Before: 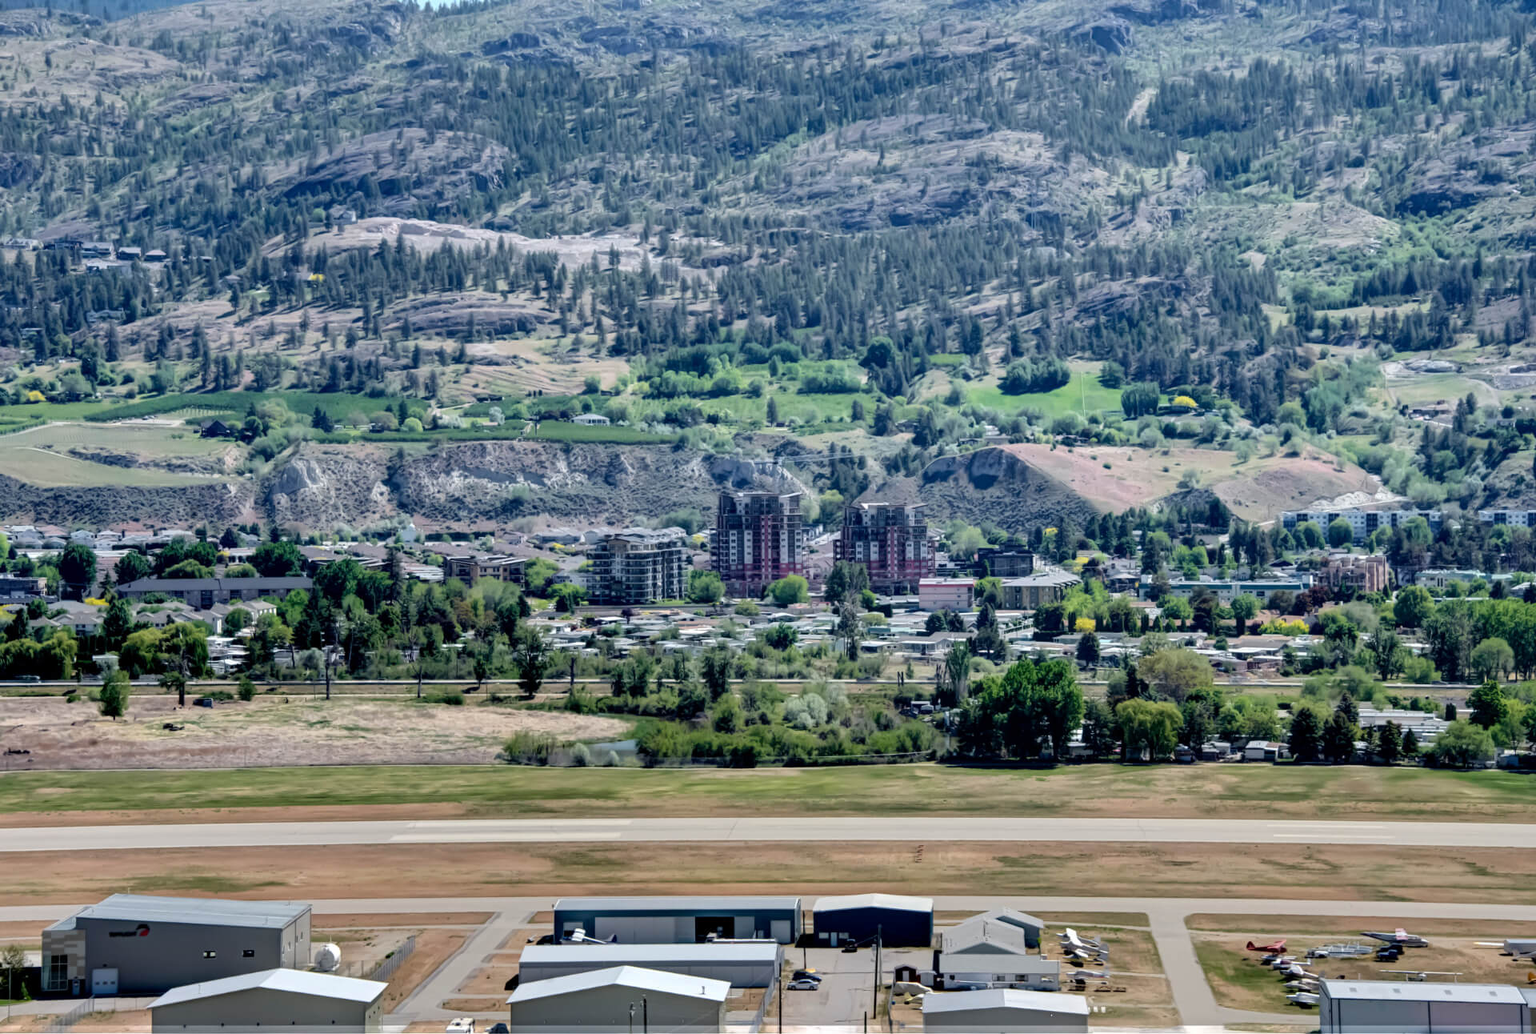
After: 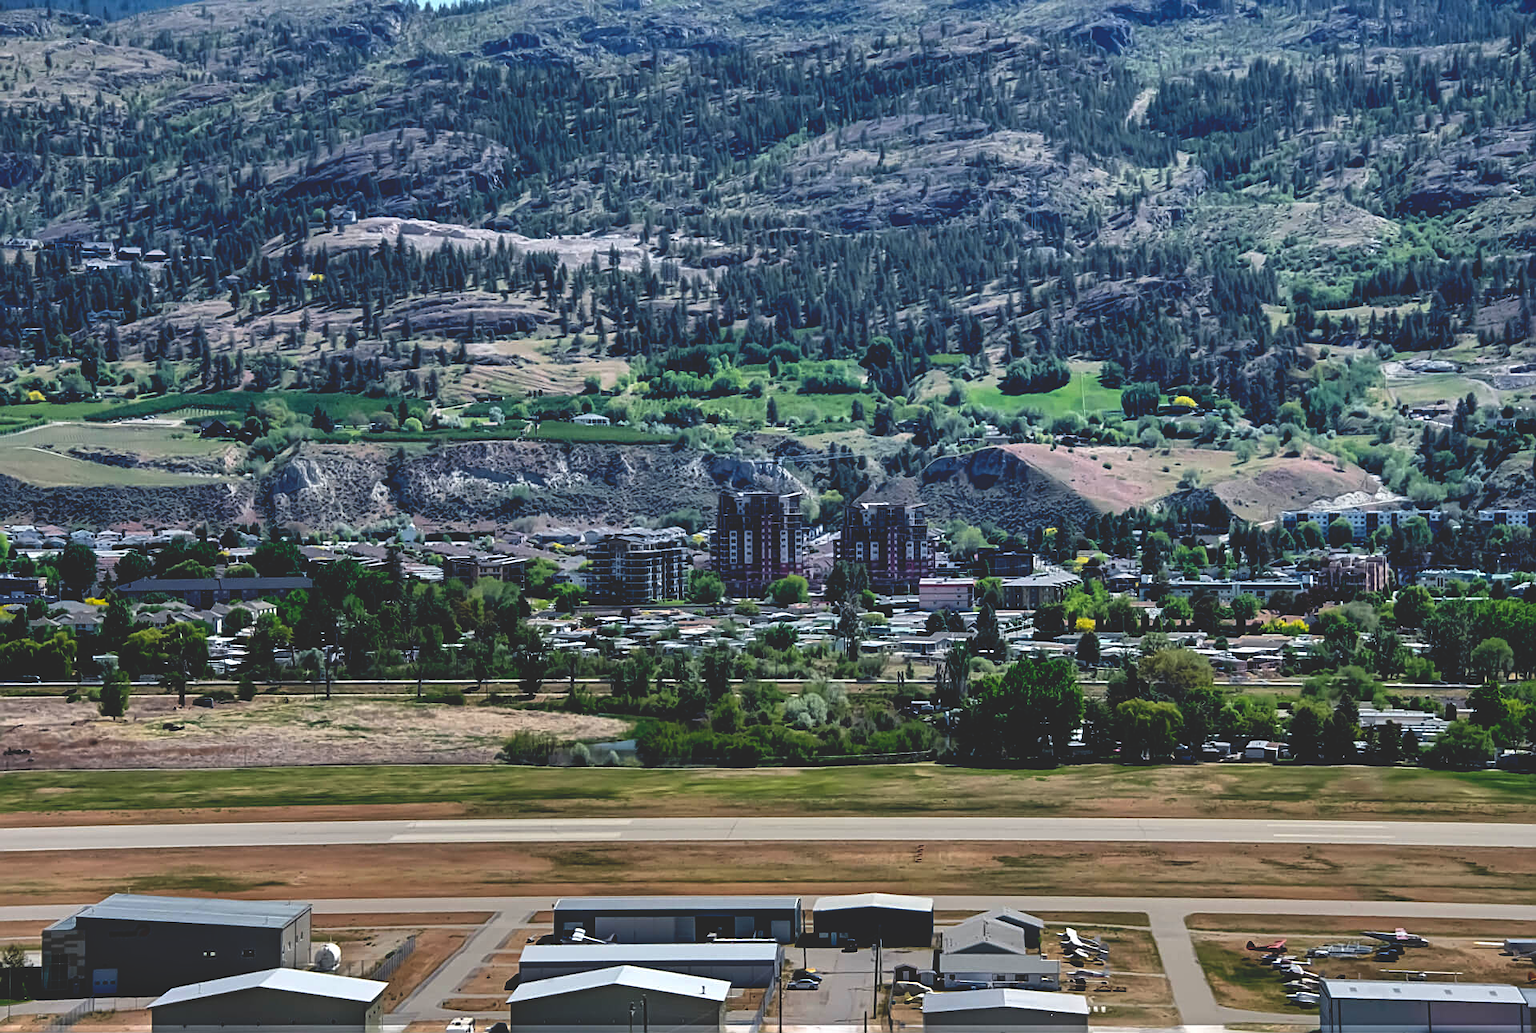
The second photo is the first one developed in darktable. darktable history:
sharpen: on, module defaults
base curve: curves: ch0 [(0, 0.02) (0.083, 0.036) (1, 1)], preserve colors none
